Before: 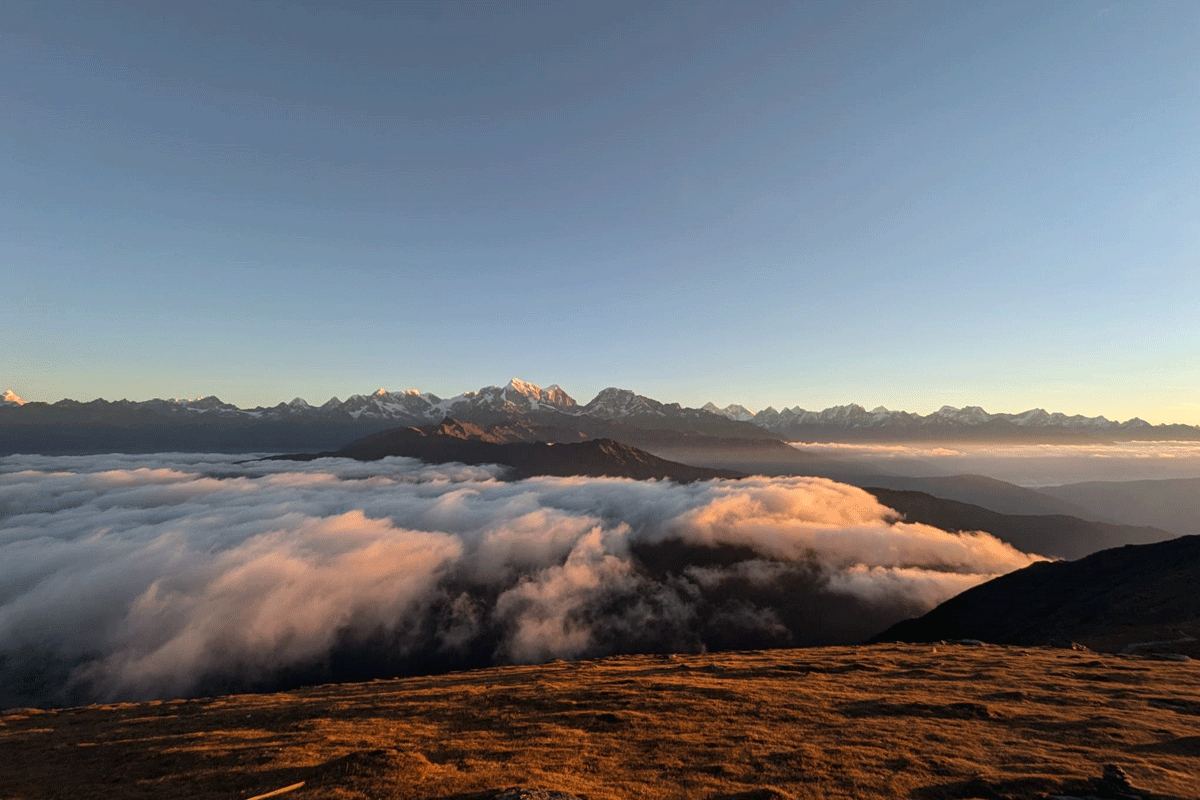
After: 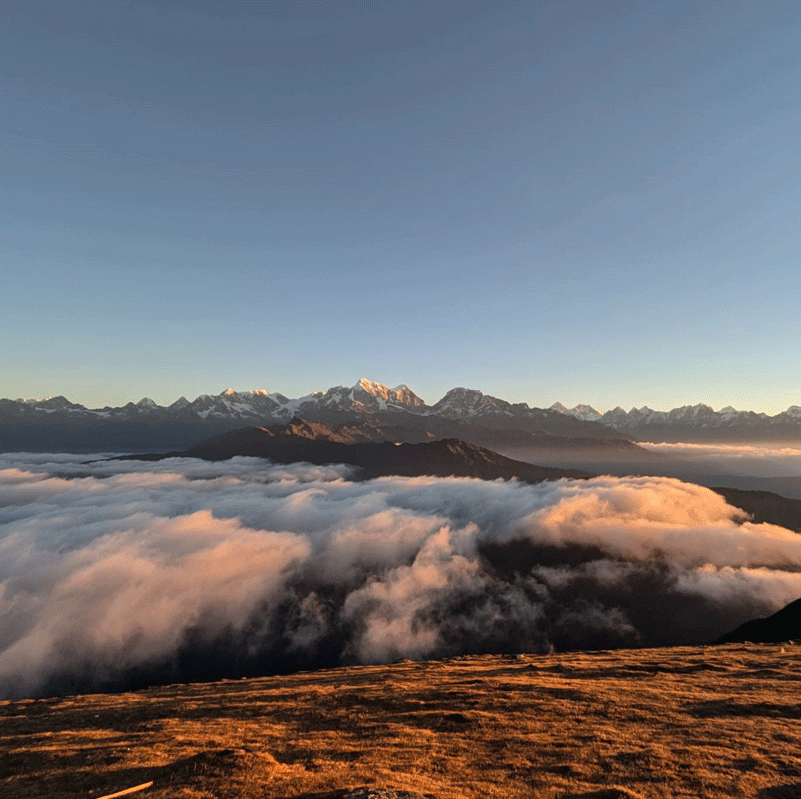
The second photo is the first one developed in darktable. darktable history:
shadows and highlights: soften with gaussian
crop and rotate: left 12.737%, right 20.507%
